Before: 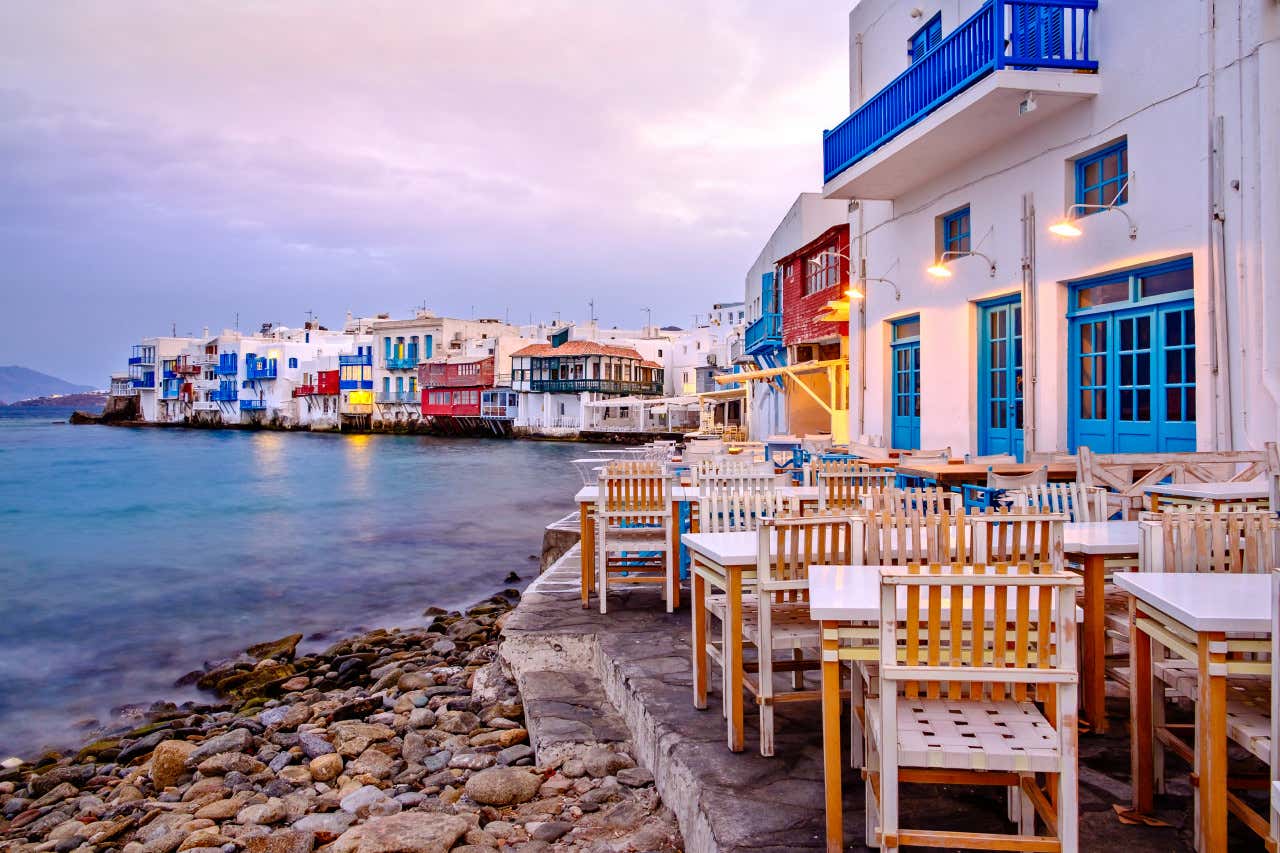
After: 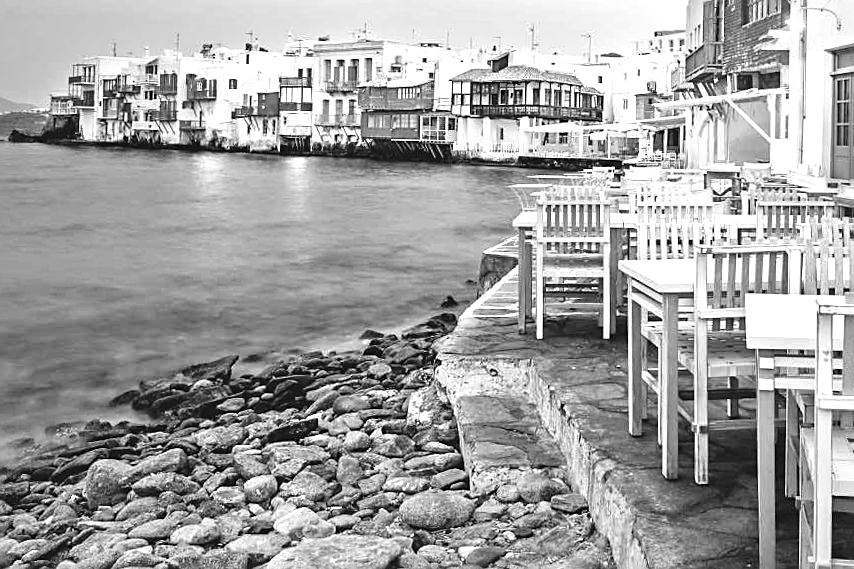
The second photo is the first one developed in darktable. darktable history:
color balance rgb: saturation formula JzAzBz (2021)
exposure: black level correction -0.005, exposure 1.002 EV, compensate highlight preservation false
sharpen: on, module defaults
crop and rotate: angle -0.82°, left 3.85%, top 31.828%, right 27.992%
white balance: red 0.924, blue 1.095
monochrome: a 16.06, b 15.48, size 1
